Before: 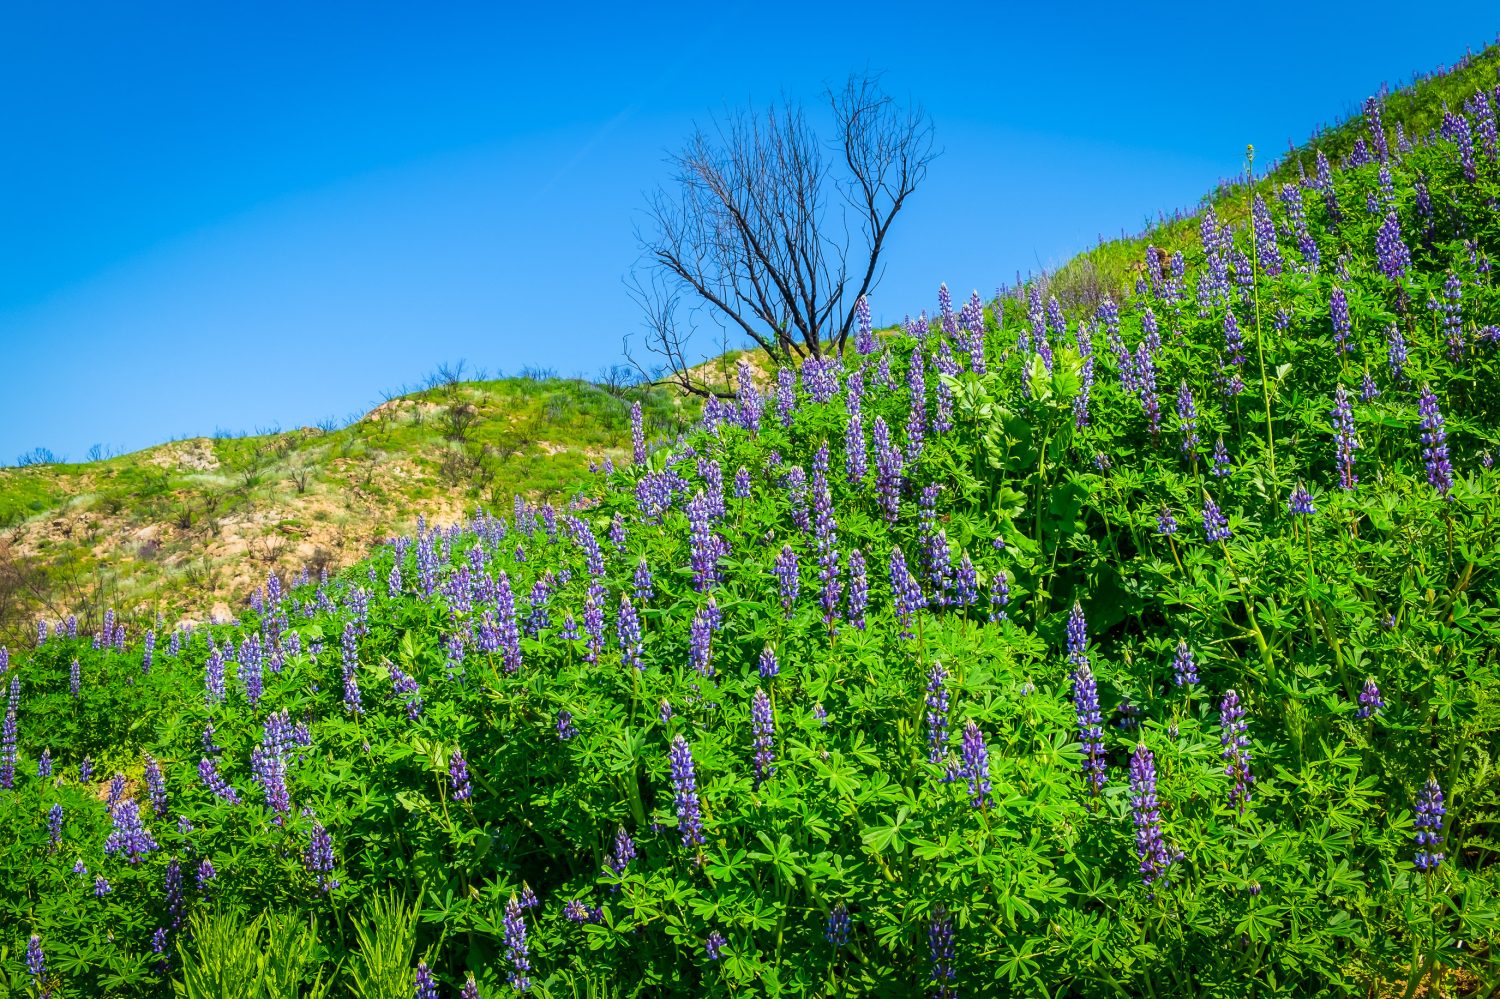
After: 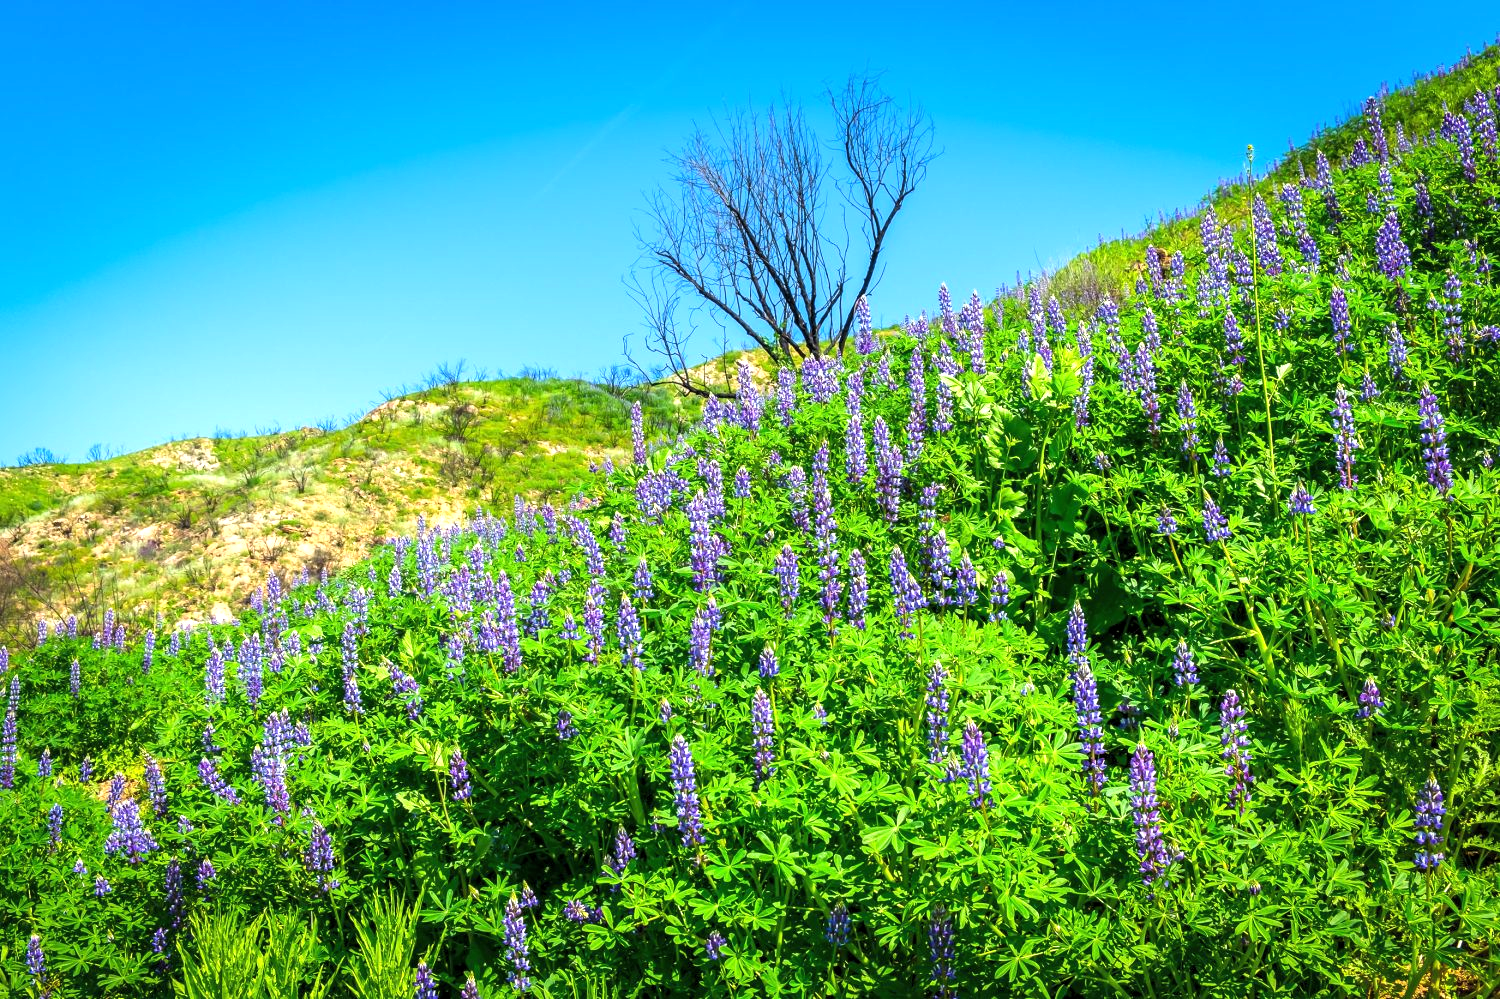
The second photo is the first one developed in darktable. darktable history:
levels: white 99.9%, levels [0.026, 0.507, 0.987]
exposure: black level correction 0, exposure 0.7 EV, compensate highlight preservation false
